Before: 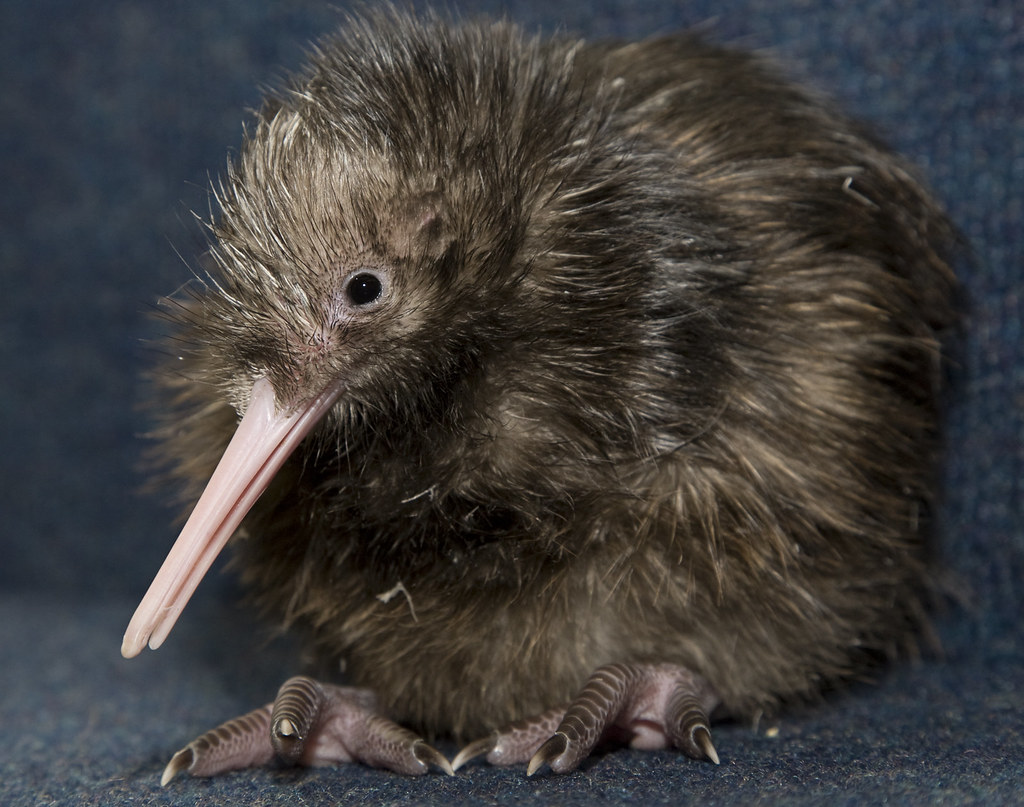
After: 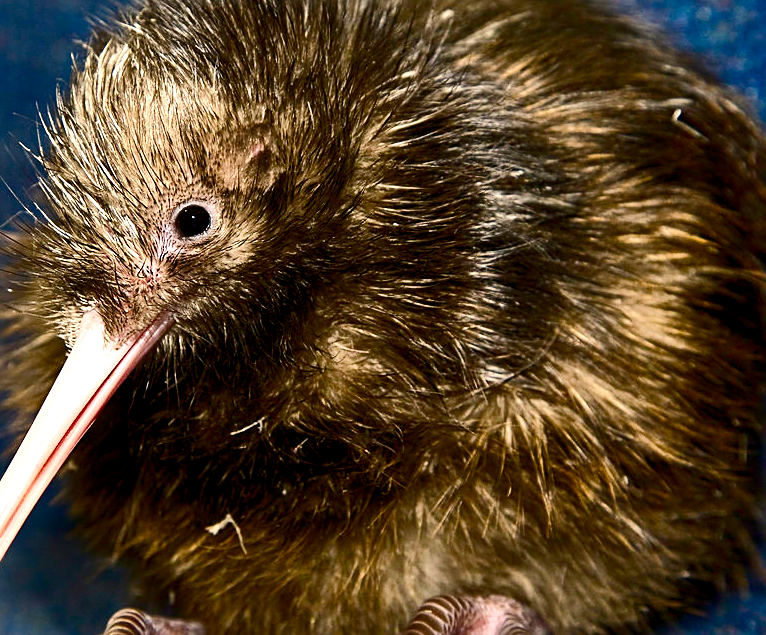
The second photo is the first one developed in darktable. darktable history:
exposure: black level correction 0, exposure 0.698 EV, compensate exposure bias true, compensate highlight preservation false
sharpen: on, module defaults
color correction: highlights a* 0.935, highlights b* 2.77, saturation 1.06
tone equalizer: -8 EV -0.405 EV, -7 EV -0.411 EV, -6 EV -0.296 EV, -5 EV -0.257 EV, -3 EV 0.235 EV, -2 EV 0.344 EV, -1 EV 0.372 EV, +0 EV 0.395 EV, edges refinement/feathering 500, mask exposure compensation -1.57 EV, preserve details guided filter
color balance rgb: highlights gain › chroma 1.098%, highlights gain › hue 60.12°, global offset › luminance -0.511%, linear chroma grading › shadows 16.186%, perceptual saturation grading › global saturation 20%, perceptual saturation grading › highlights -25.448%, perceptual saturation grading › shadows 49.669%, global vibrance 20%
contrast brightness saturation: contrast 0.189, brightness -0.104, saturation 0.209
shadows and highlights: highlights color adjustment 0.28%, soften with gaussian
crop: left 16.755%, top 8.534%, right 8.428%, bottom 12.667%
